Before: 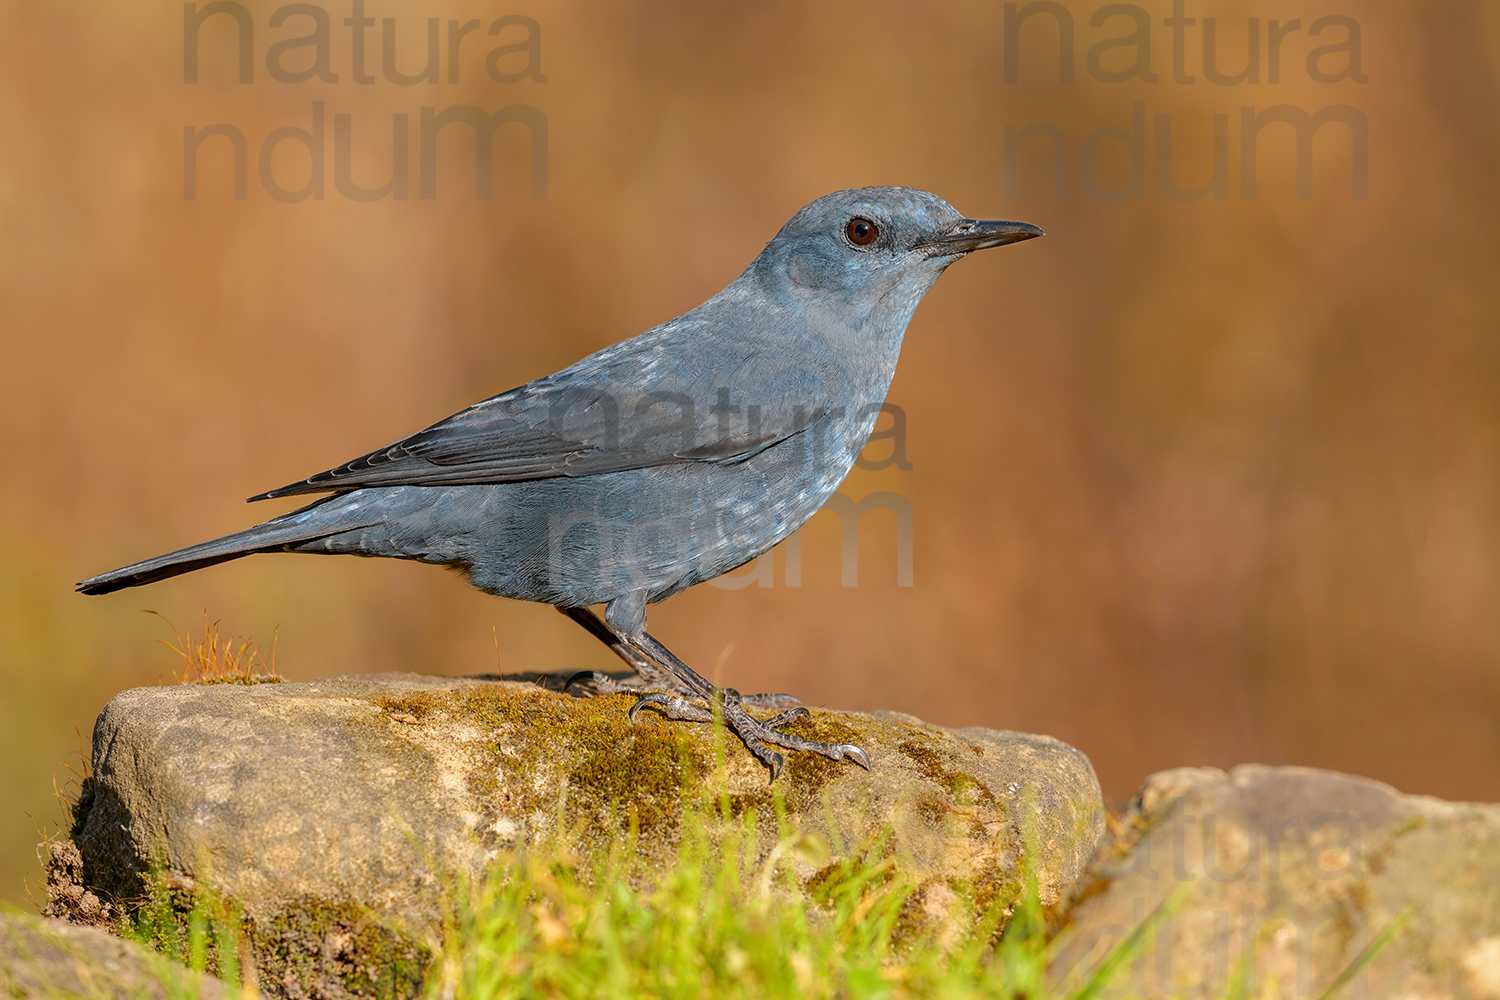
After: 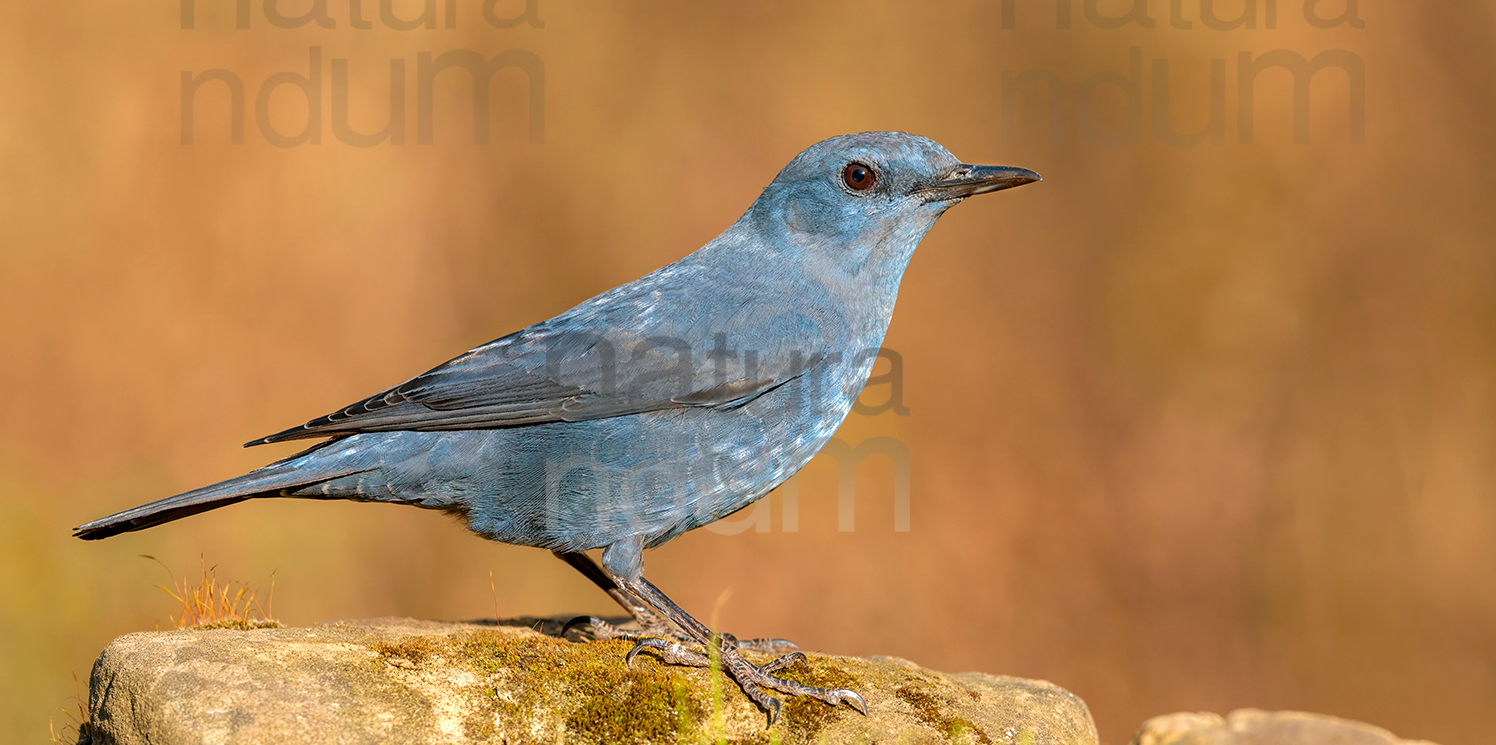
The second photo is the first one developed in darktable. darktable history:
exposure: black level correction 0.001, compensate highlight preservation false
velvia: strength 44.8%
crop: left 0.248%, top 5.565%, bottom 19.883%
tone equalizer: -8 EV -0.436 EV, -7 EV -0.38 EV, -6 EV -0.362 EV, -5 EV -0.206 EV, -3 EV 0.207 EV, -2 EV 0.325 EV, -1 EV 0.376 EV, +0 EV 0.414 EV
